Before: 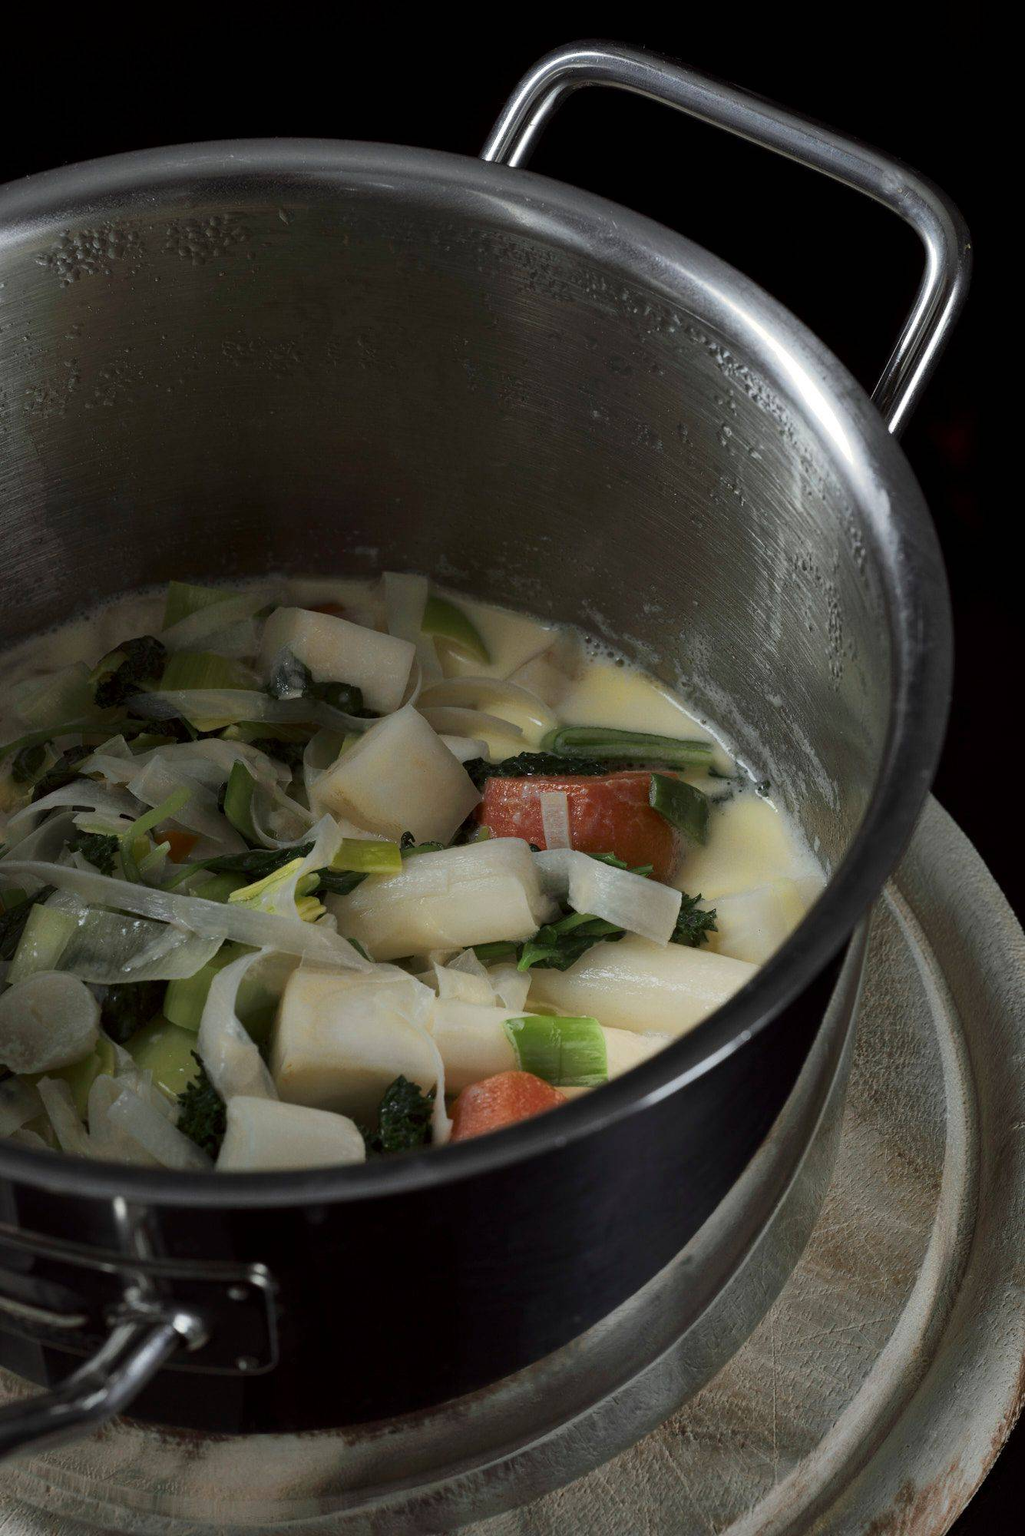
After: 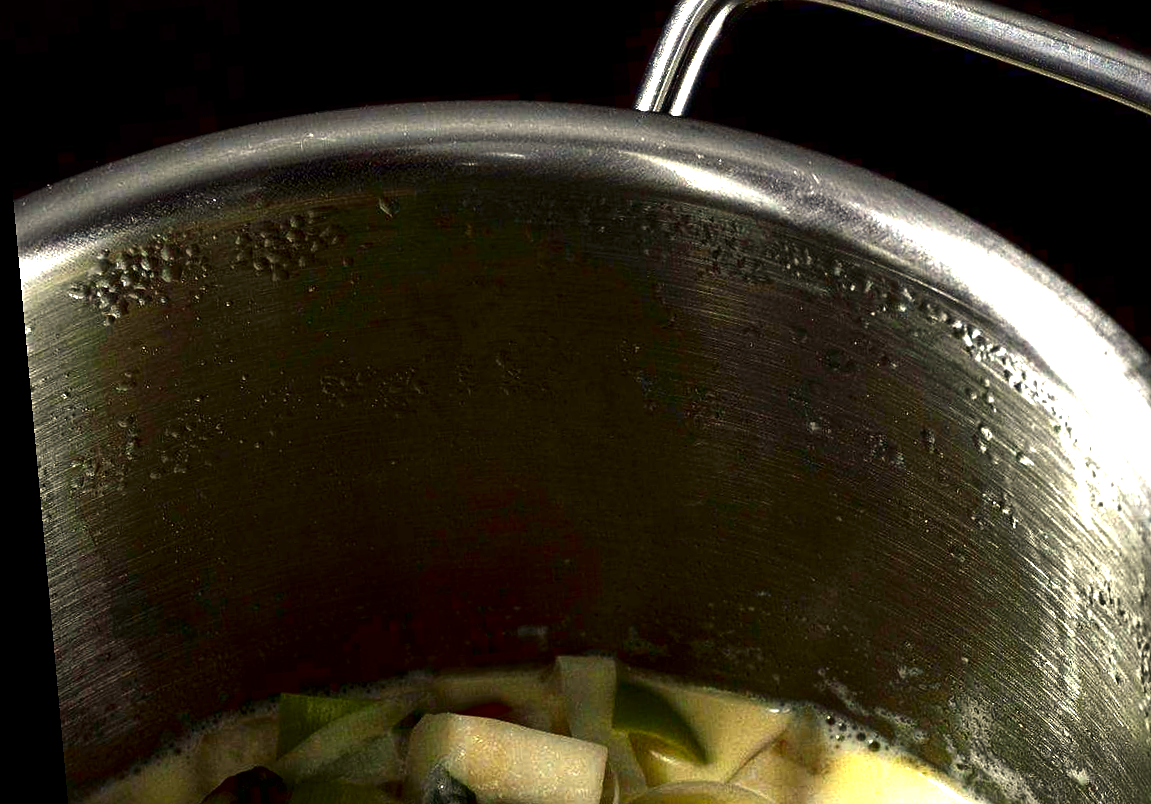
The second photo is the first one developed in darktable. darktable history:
color correction: highlights a* 1.39, highlights b* 17.83
local contrast: mode bilateral grid, contrast 20, coarseness 50, detail 148%, midtone range 0.2
crop: left 0.579%, top 7.627%, right 23.167%, bottom 54.275%
sharpen: amount 0.2
rotate and perspective: rotation -5.2°, automatic cropping off
contrast brightness saturation: contrast 0.09, brightness -0.59, saturation 0.17
exposure: exposure 2 EV, compensate exposure bias true, compensate highlight preservation false
